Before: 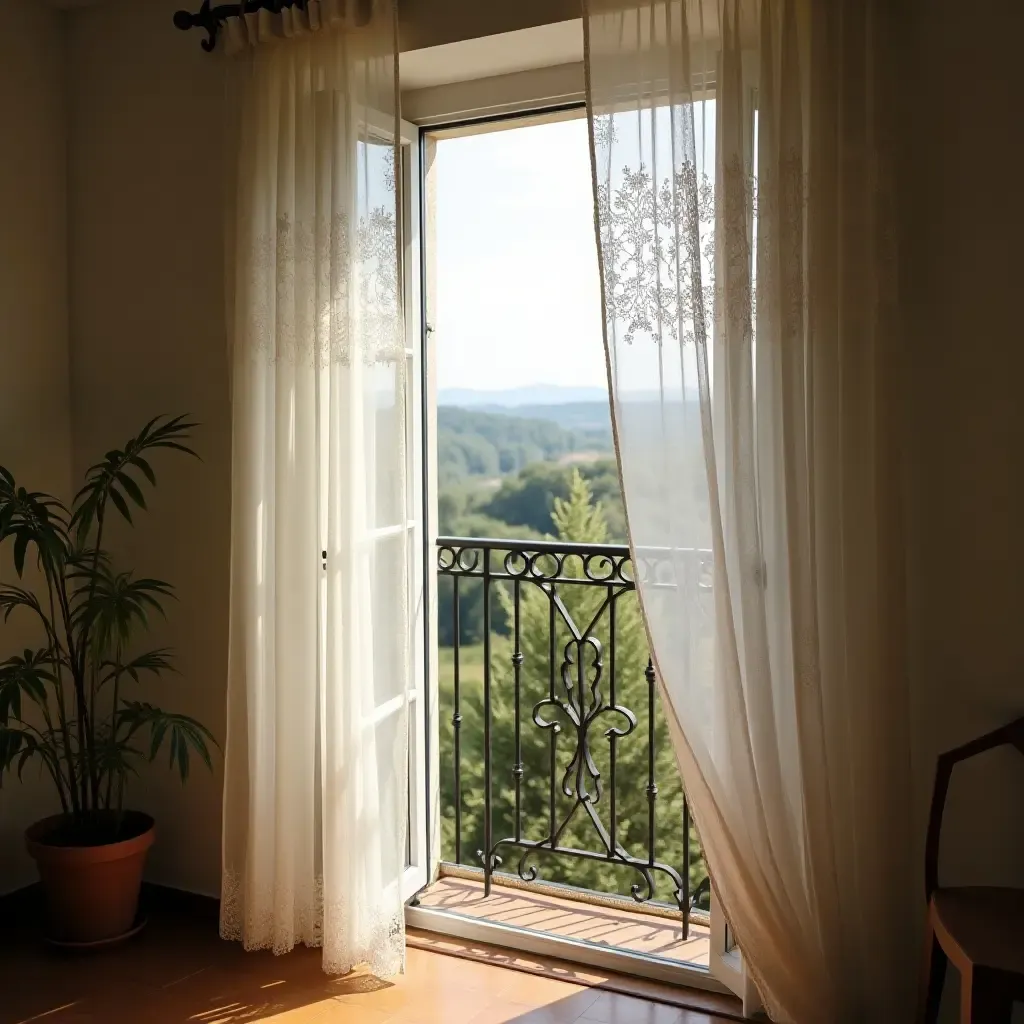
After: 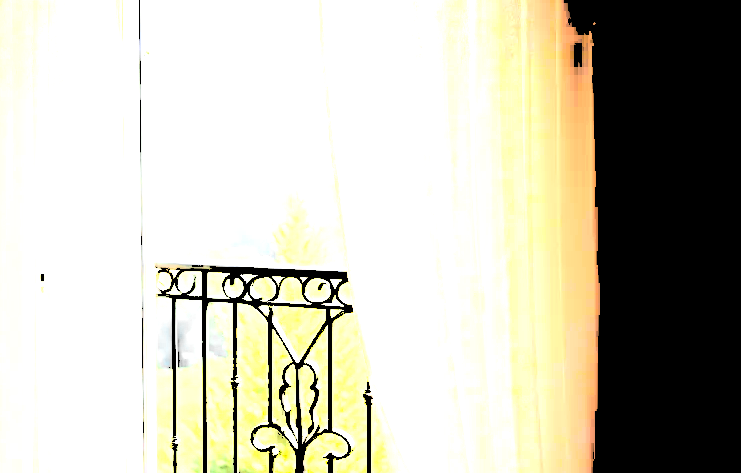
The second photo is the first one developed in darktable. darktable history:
levels: levels [0.246, 0.256, 0.506]
color zones: curves: ch0 [(0.257, 0.558) (0.75, 0.565)]; ch1 [(0.004, 0.857) (0.14, 0.416) (0.257, 0.695) (0.442, 0.032) (0.736, 0.266) (0.891, 0.741)]; ch2 [(0, 0.623) (0.112, 0.436) (0.271, 0.474) (0.516, 0.64) (0.743, 0.286)]
tone equalizer: -8 EV -1.09 EV, -7 EV -1.04 EV, -6 EV -0.898 EV, -5 EV -0.611 EV, -3 EV 0.596 EV, -2 EV 0.844 EV, -1 EV 1 EV, +0 EV 1.08 EV
crop and rotate: left 27.578%, top 27.138%, bottom 26.667%
sharpen: radius 2.905, amount 0.851, threshold 47.142
